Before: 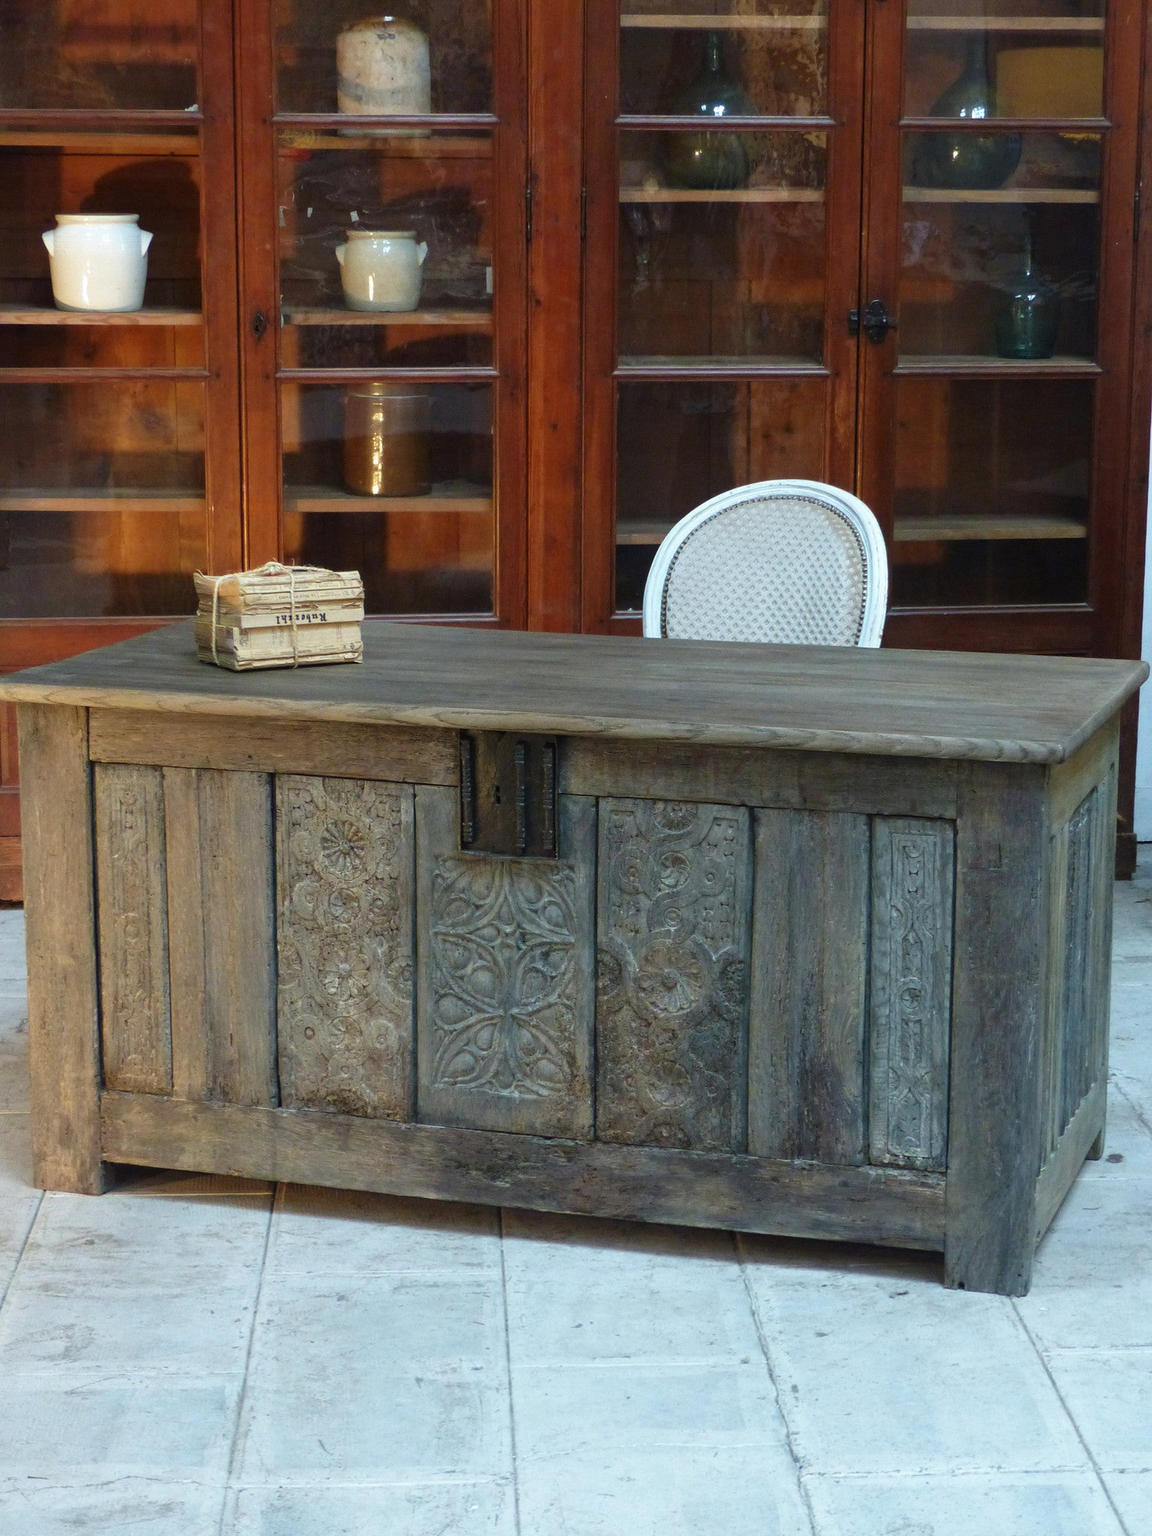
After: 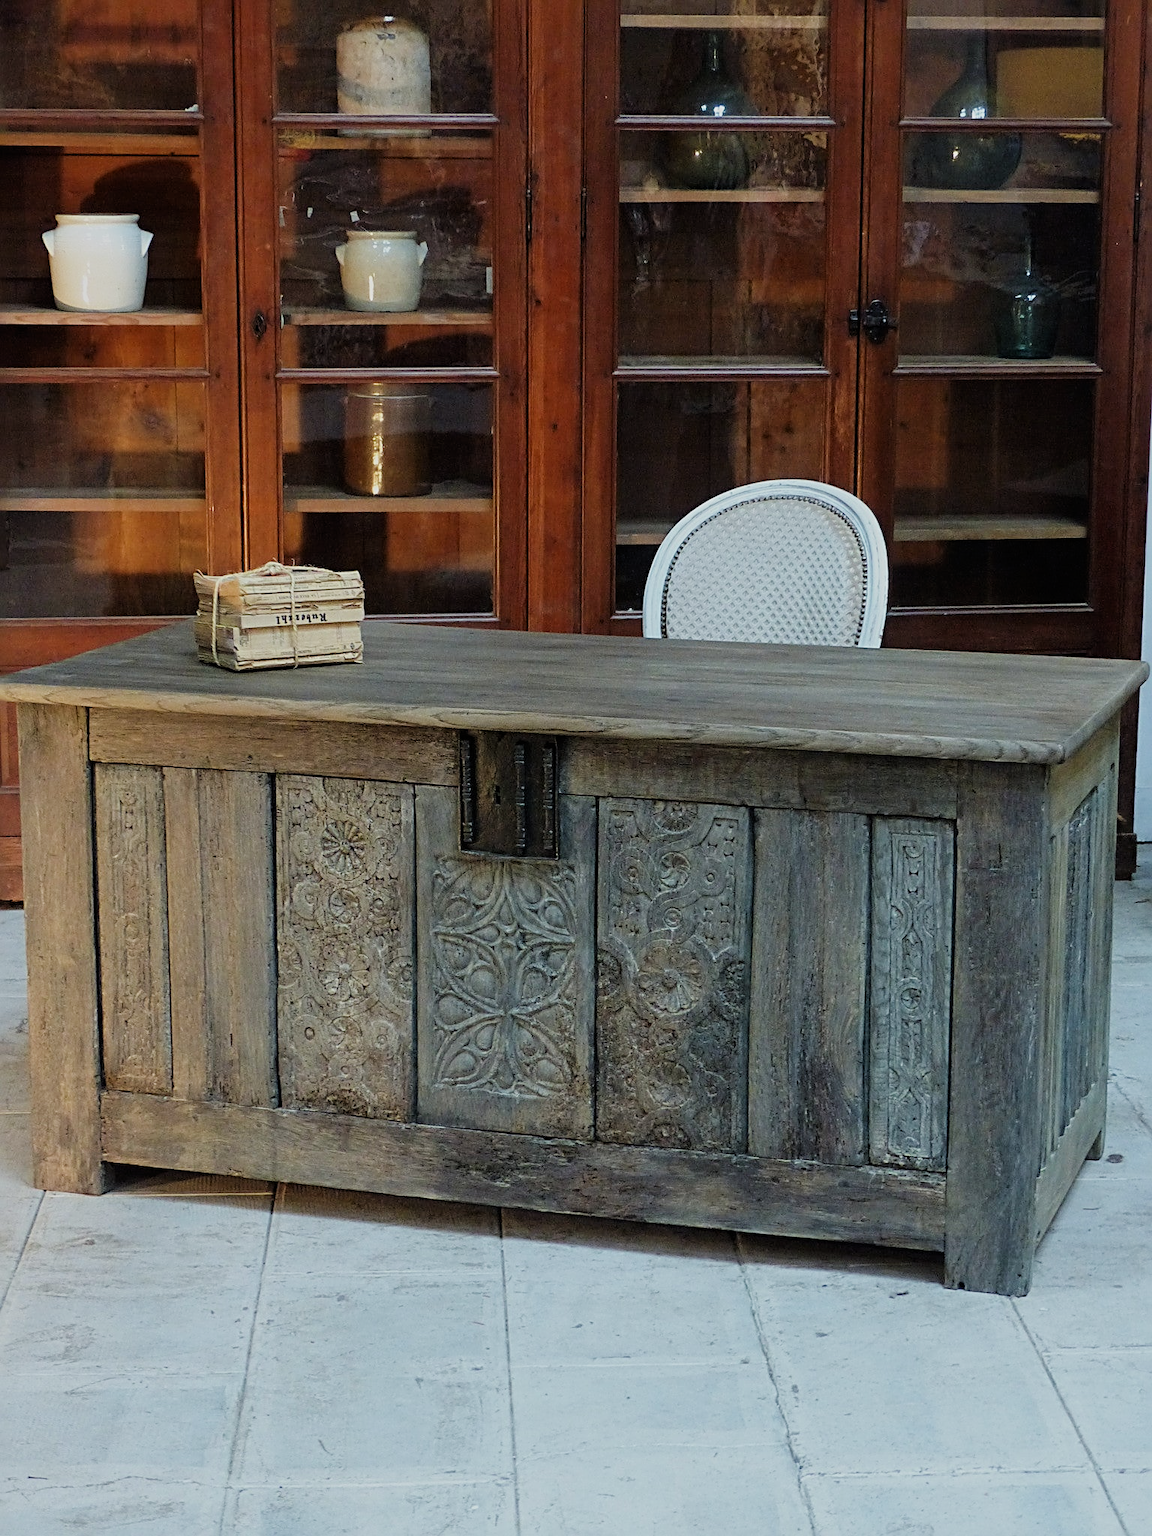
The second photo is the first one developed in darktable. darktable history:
filmic rgb: black relative exposure -7.65 EV, white relative exposure 4.56 EV, hardness 3.61
sharpen: radius 2.817, amount 0.715
white balance: emerald 1
